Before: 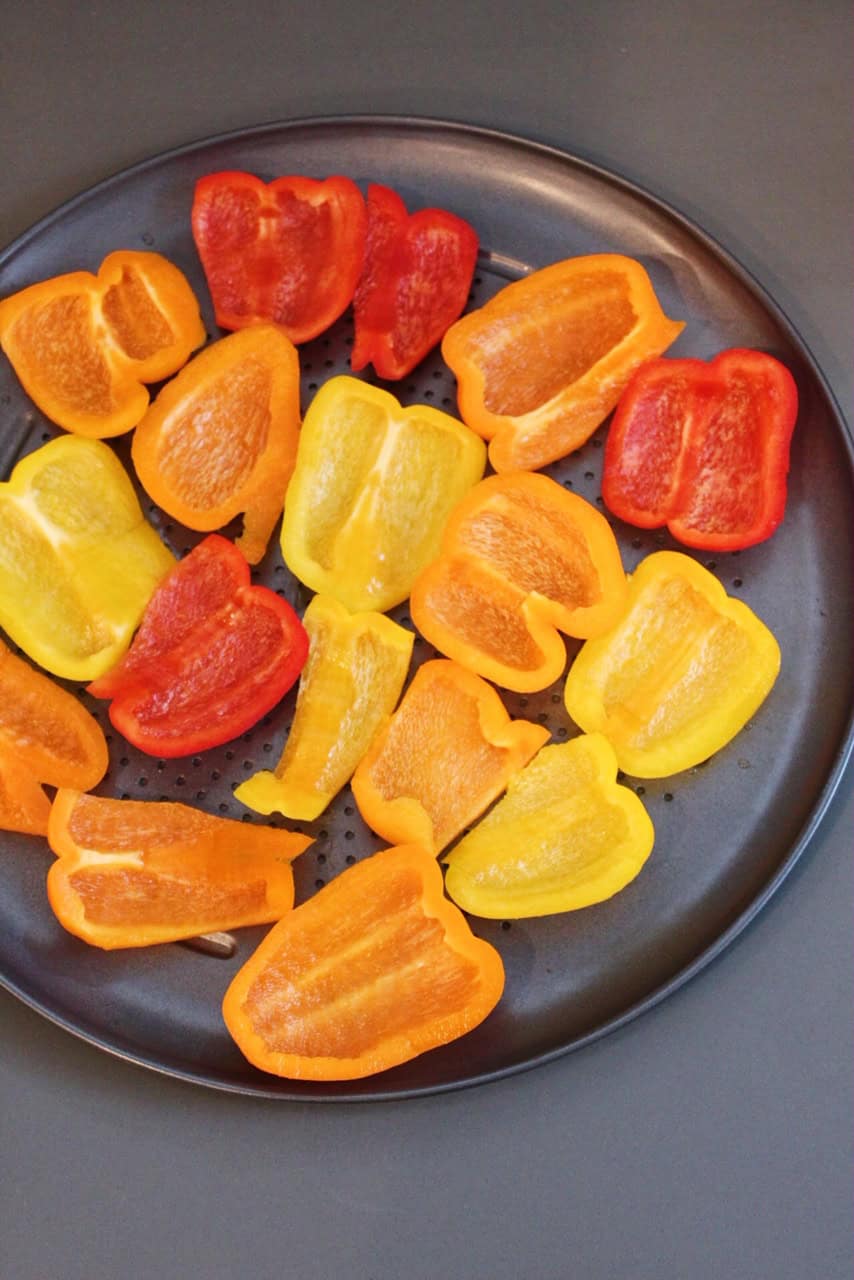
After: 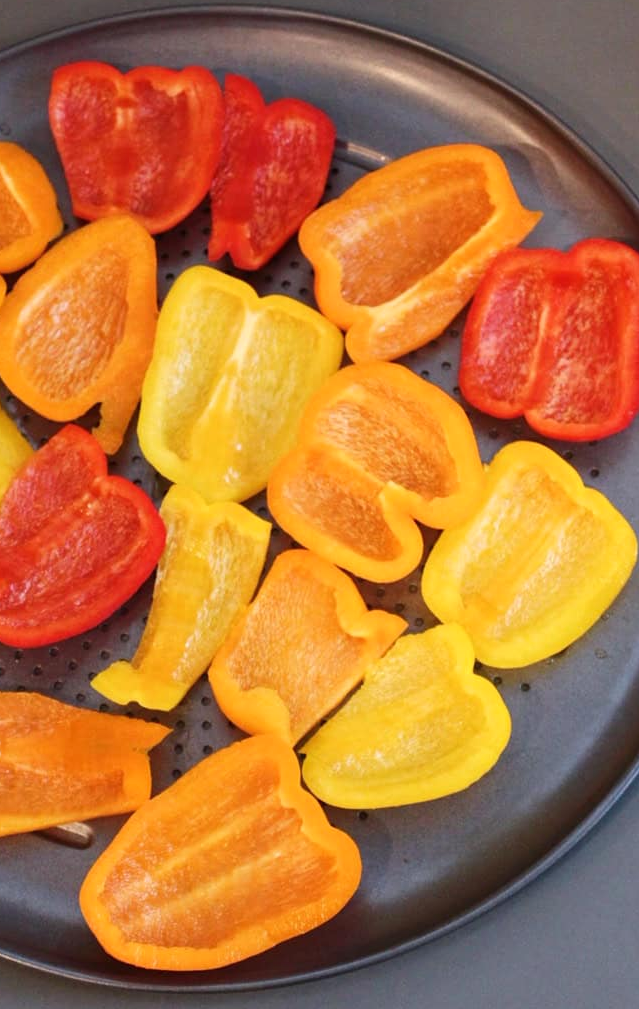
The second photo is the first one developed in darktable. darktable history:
crop: left 16.768%, top 8.653%, right 8.362%, bottom 12.485%
exposure: exposure 0.081 EV, compensate highlight preservation false
